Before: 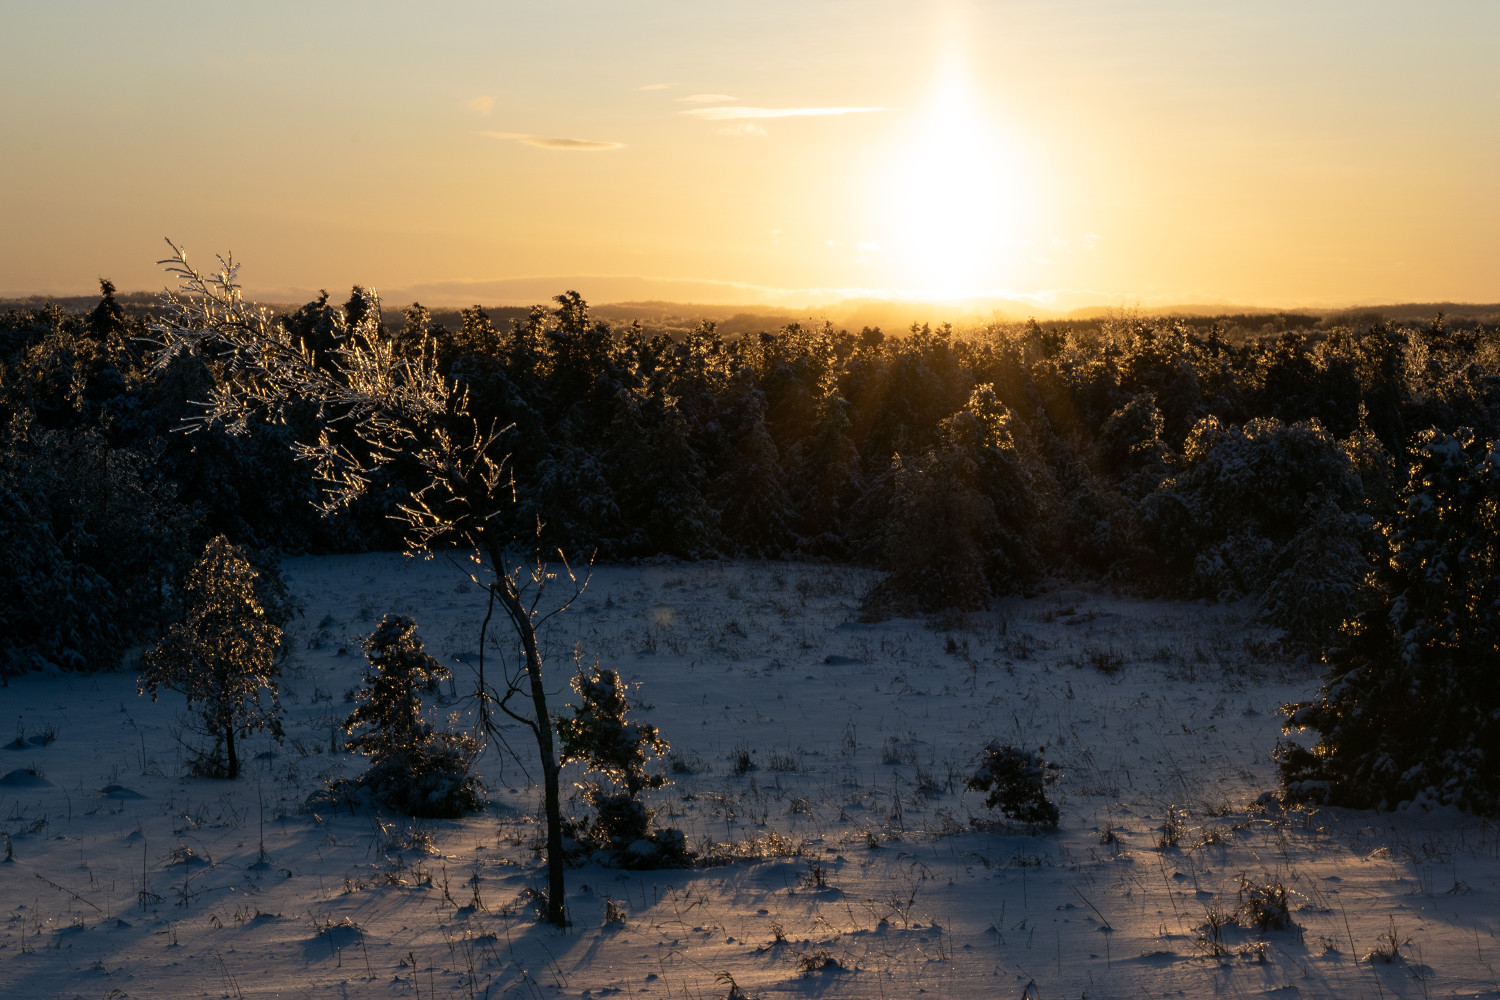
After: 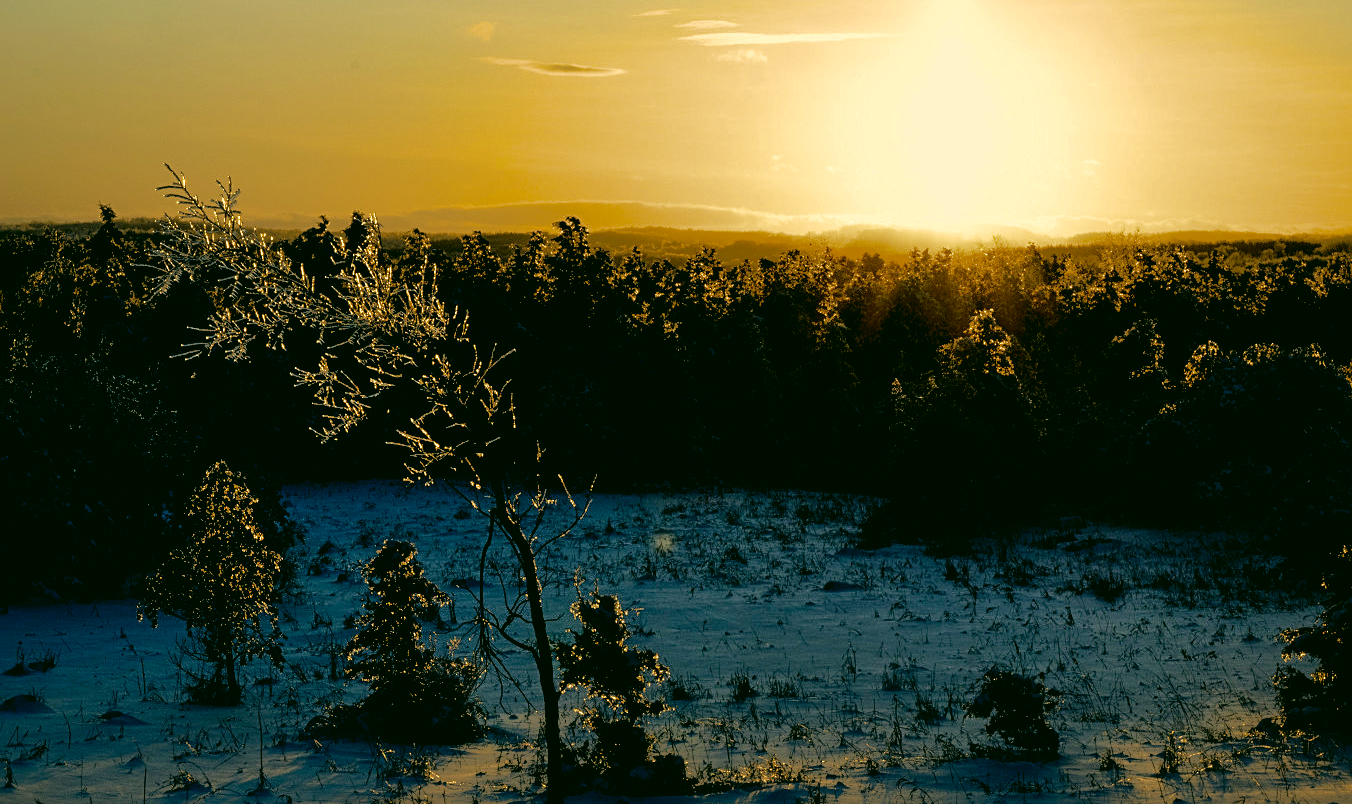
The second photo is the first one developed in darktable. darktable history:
sharpen: radius 2.166, amount 0.387, threshold 0.126
crop: top 7.438%, right 9.852%, bottom 11.965%
exposure: exposure 0.213 EV, compensate highlight preservation false
contrast brightness saturation: brightness -0.212, saturation 0.083
color correction: highlights a* 5.15, highlights b* 24.77, shadows a* -15.76, shadows b* 3.99
shadows and highlights: shadows 58.33, highlights -59.88
filmic rgb: black relative exposure -4.9 EV, white relative exposure 2.84 EV, hardness 3.7, color science v6 (2022), iterations of high-quality reconstruction 0
